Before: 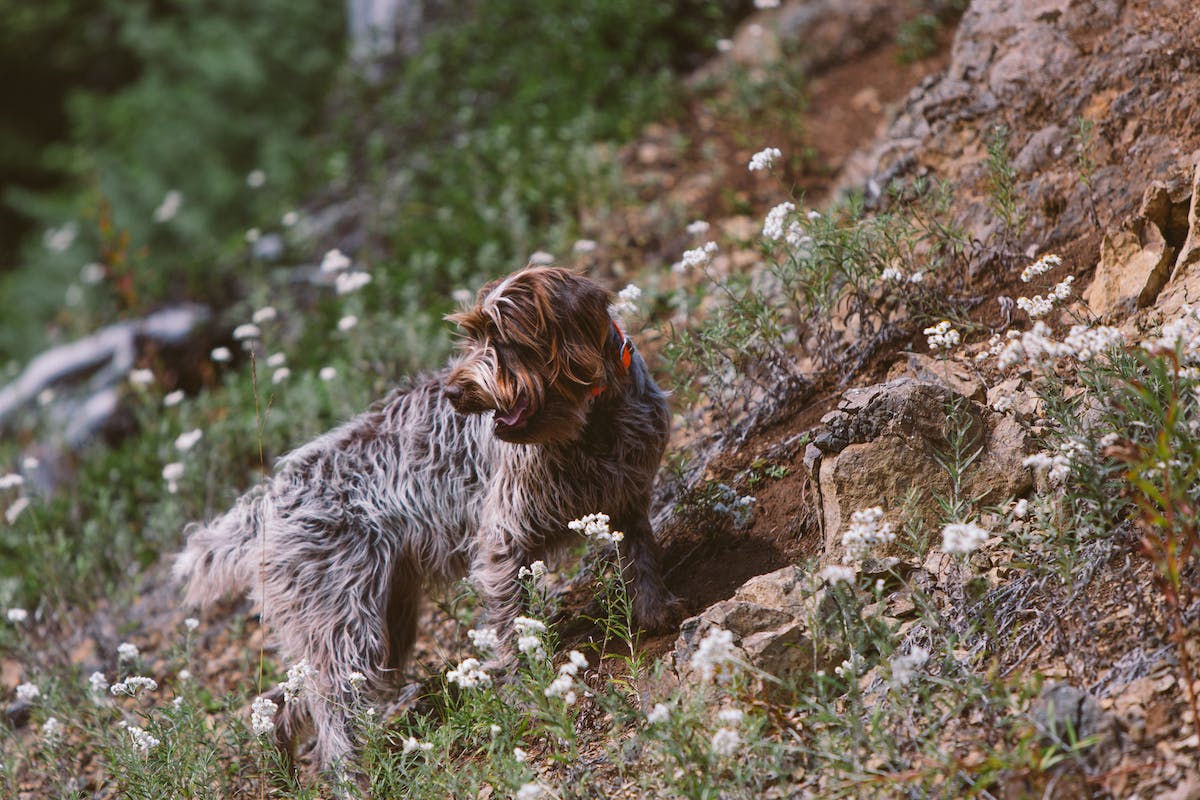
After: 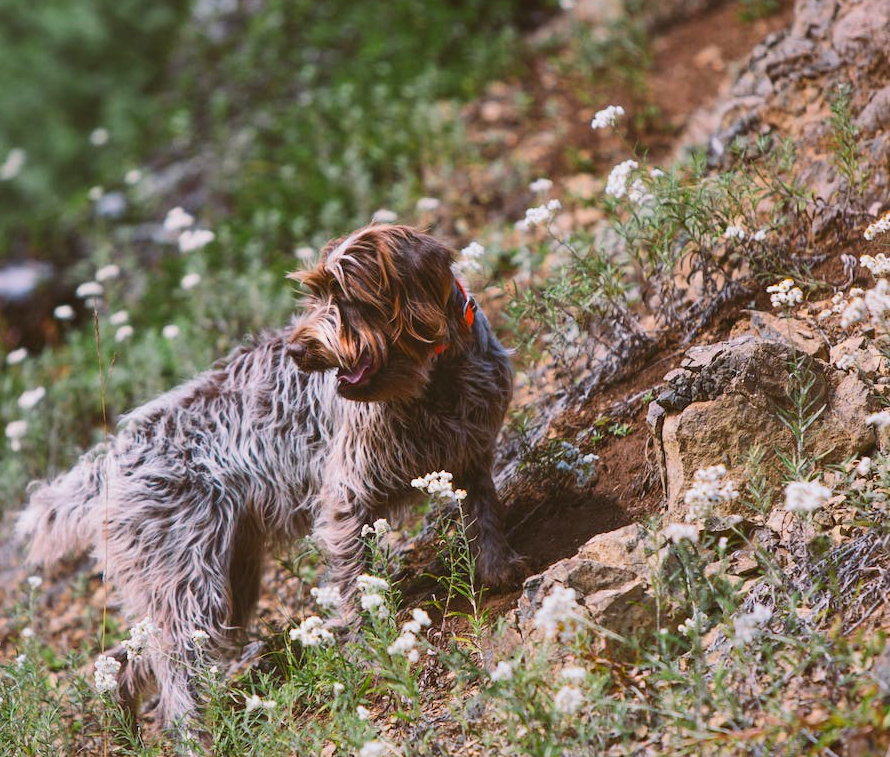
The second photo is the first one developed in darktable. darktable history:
shadows and highlights: shadows 25, white point adjustment -3, highlights -30
crop and rotate: left 13.15%, top 5.251%, right 12.609%
contrast brightness saturation: contrast 0.2, brightness 0.16, saturation 0.22
